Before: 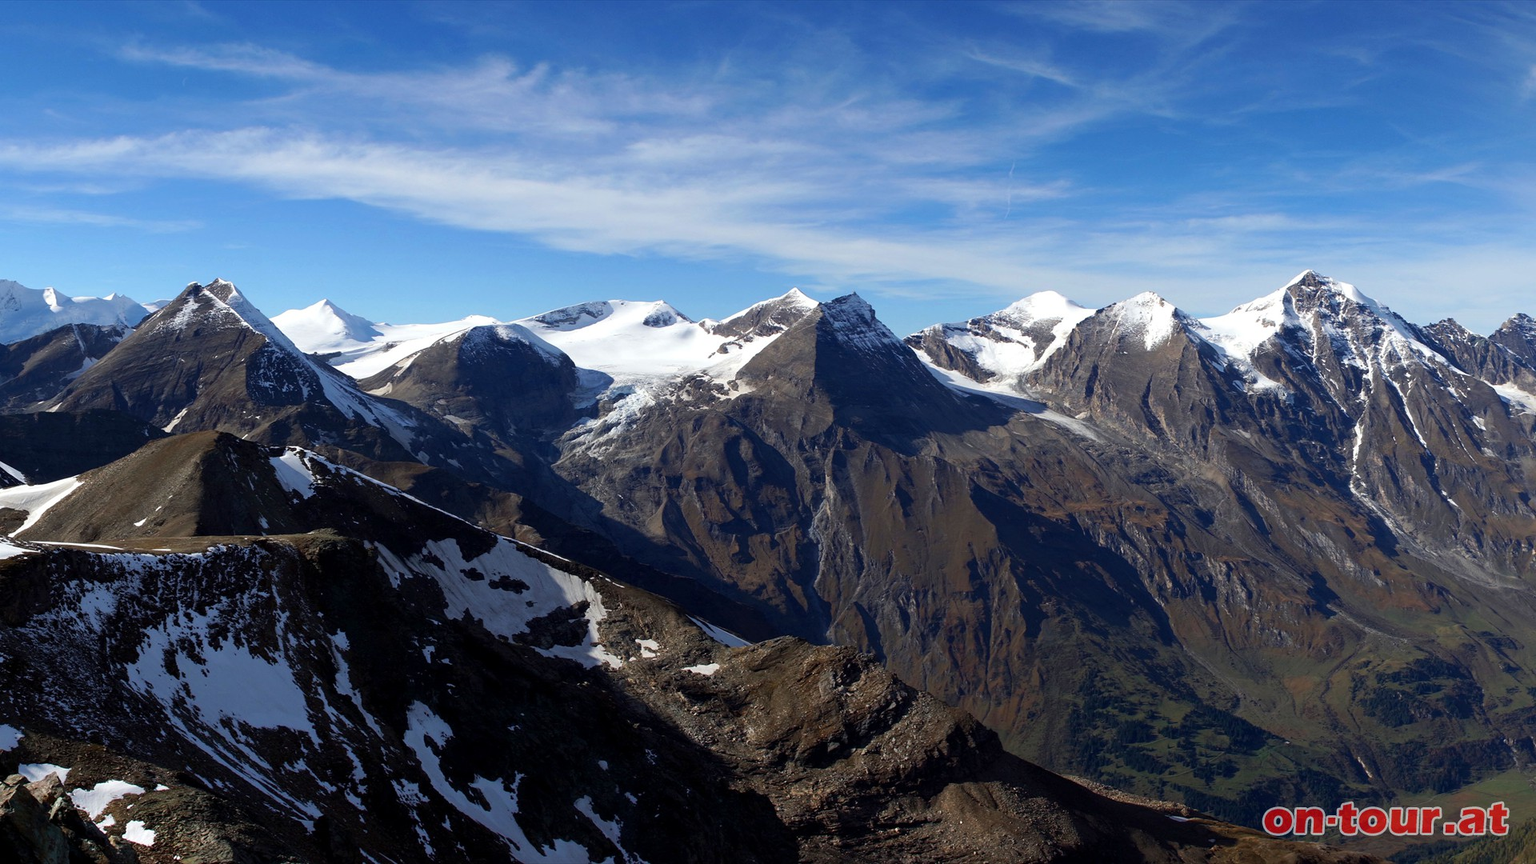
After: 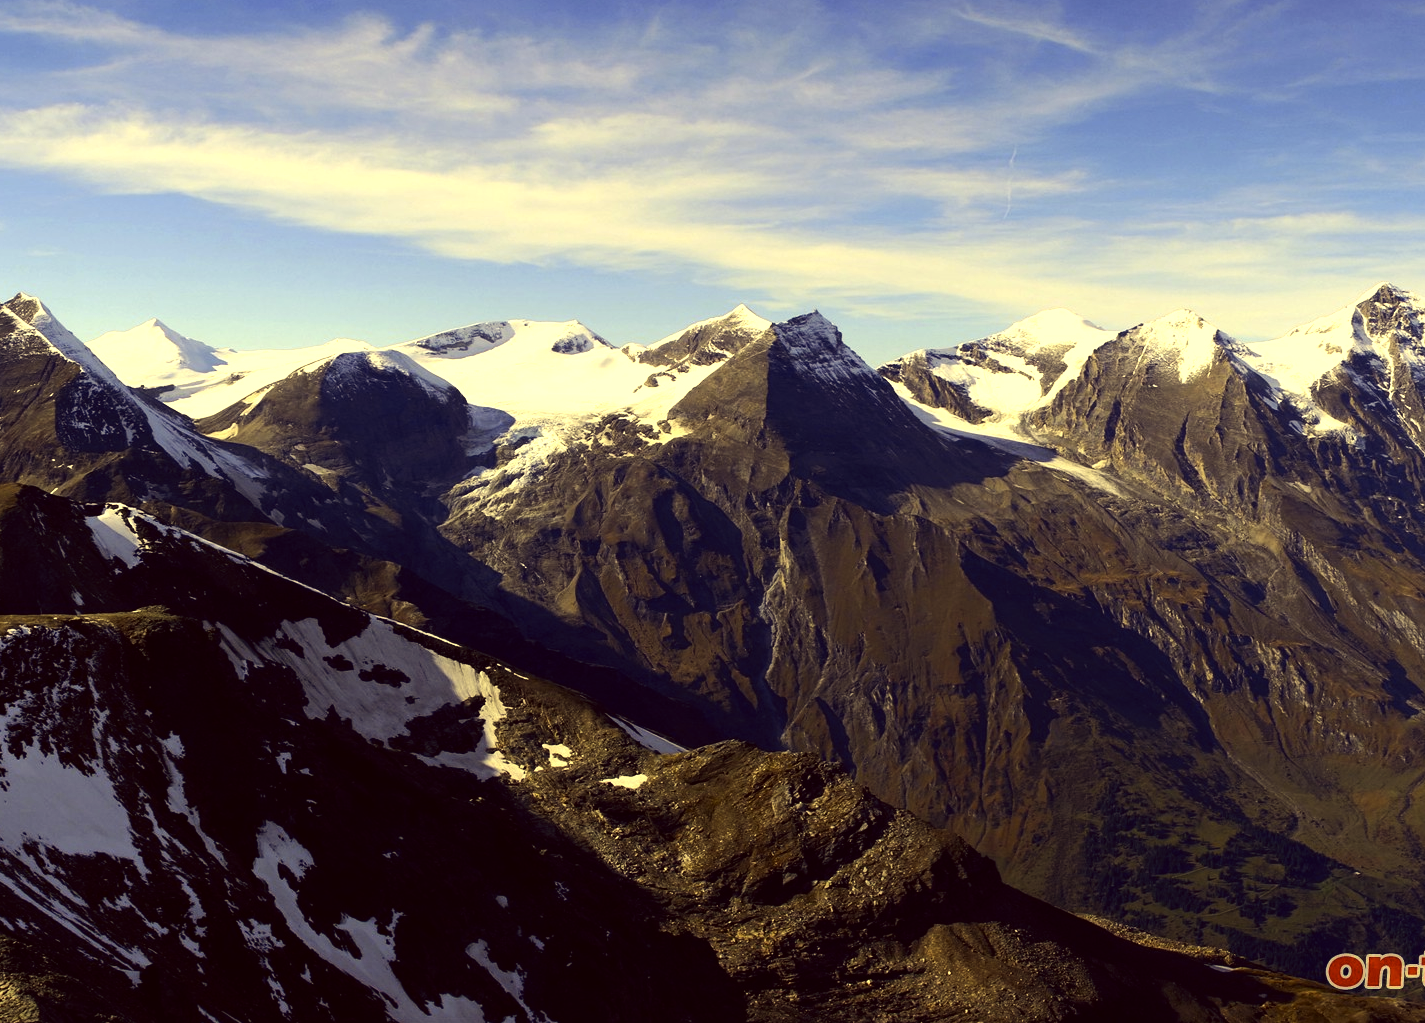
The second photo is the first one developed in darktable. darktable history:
tone equalizer: -8 EV -0.75 EV, -7 EV -0.7 EV, -6 EV -0.6 EV, -5 EV -0.4 EV, -3 EV 0.4 EV, -2 EV 0.6 EV, -1 EV 0.7 EV, +0 EV 0.75 EV, edges refinement/feathering 500, mask exposure compensation -1.57 EV, preserve details no
crop and rotate: left 13.15%, top 5.251%, right 12.609%
color correction: highlights a* -0.482, highlights b* 40, shadows a* 9.8, shadows b* -0.161
color contrast: green-magenta contrast 0.8, blue-yellow contrast 1.1, unbound 0
